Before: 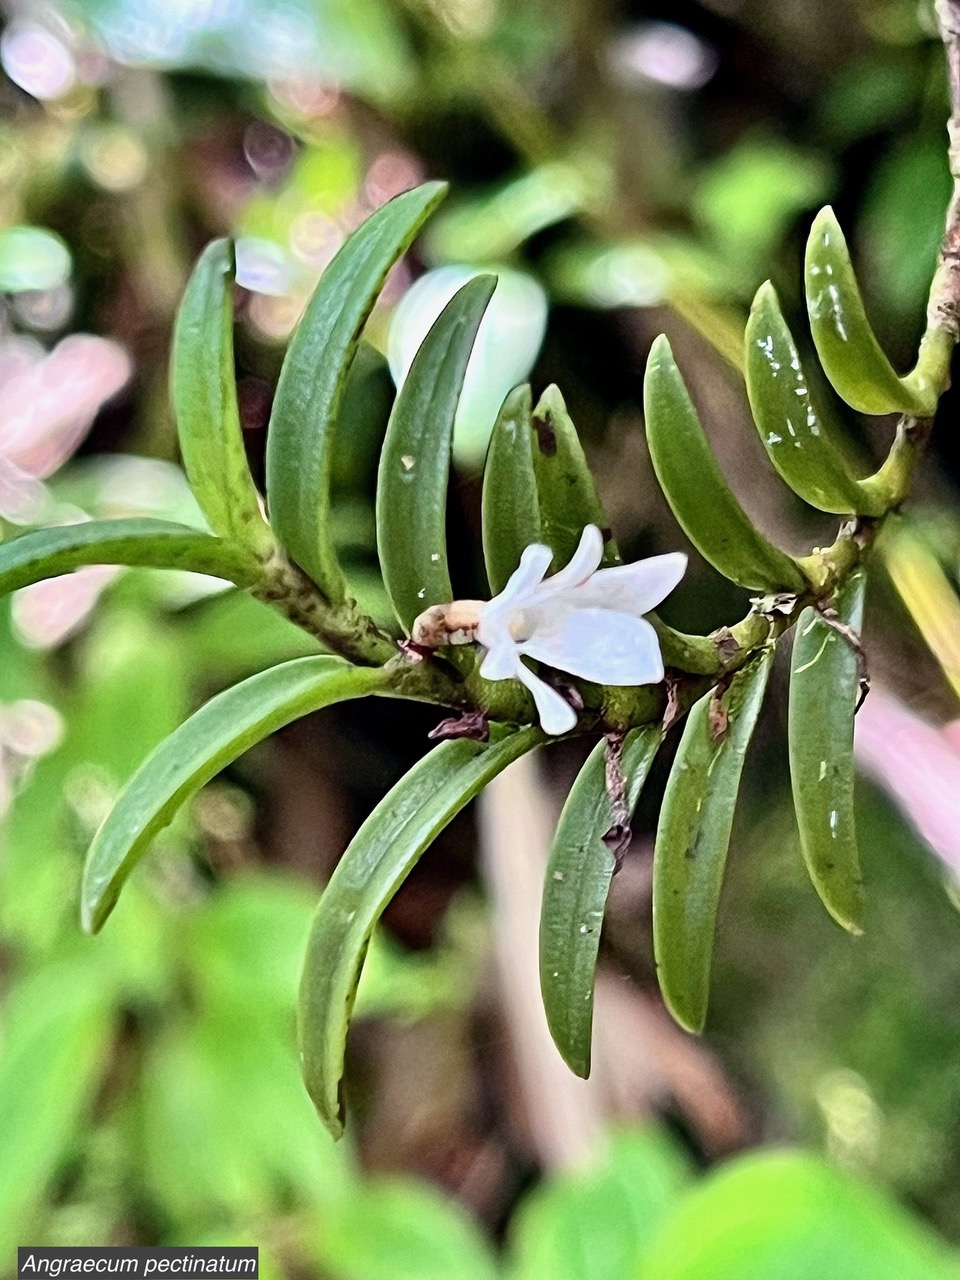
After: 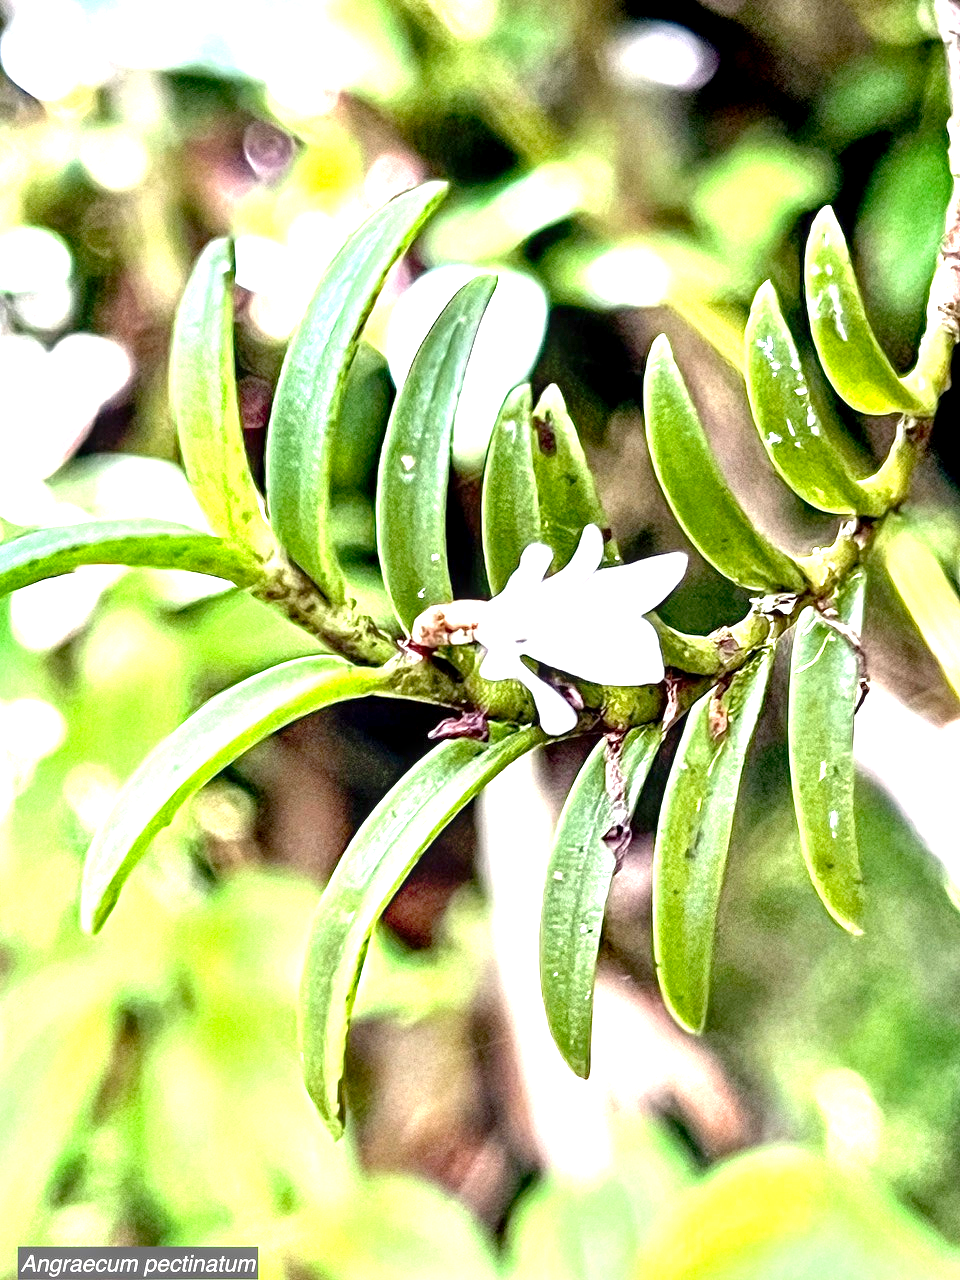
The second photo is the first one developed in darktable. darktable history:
local contrast: on, module defaults
exposure: black level correction 0.001, exposure 1.719 EV, compensate exposure bias true, compensate highlight preservation false
